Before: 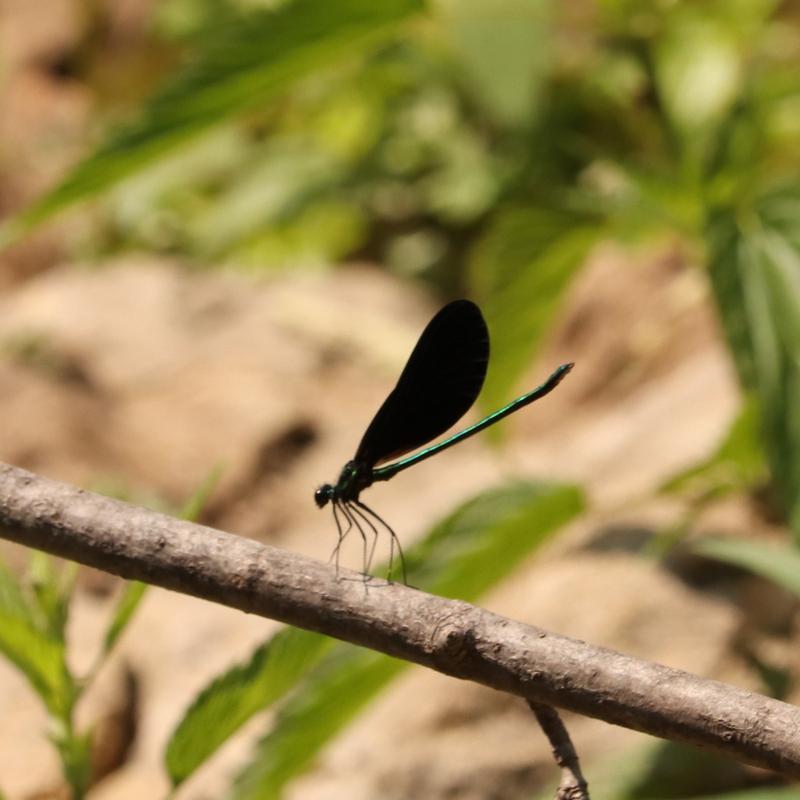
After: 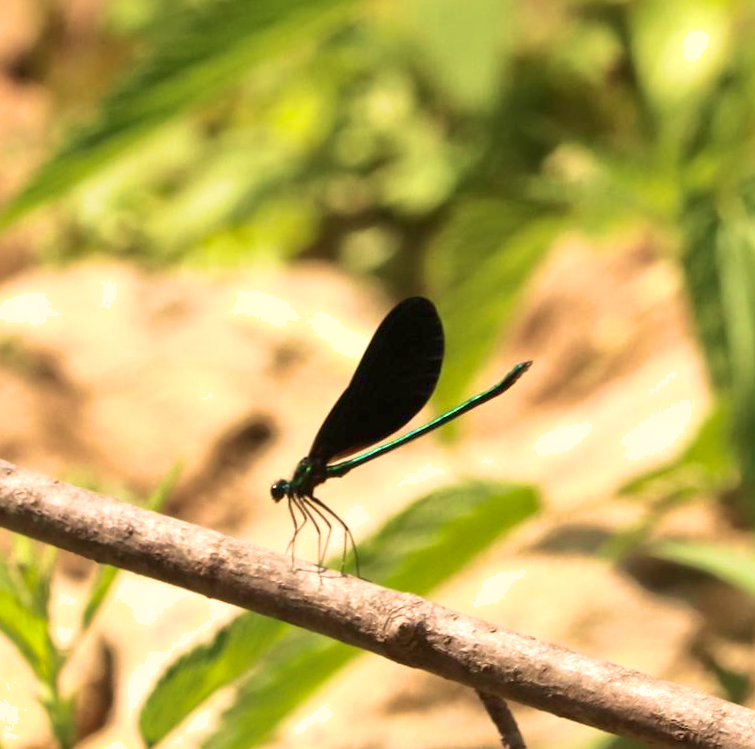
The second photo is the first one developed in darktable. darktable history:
shadows and highlights: on, module defaults
contrast brightness saturation: contrast 0.24, brightness 0.09
exposure: exposure 0.6 EV, compensate highlight preservation false
velvia: strength 45%
rotate and perspective: rotation 0.062°, lens shift (vertical) 0.115, lens shift (horizontal) -0.133, crop left 0.047, crop right 0.94, crop top 0.061, crop bottom 0.94
